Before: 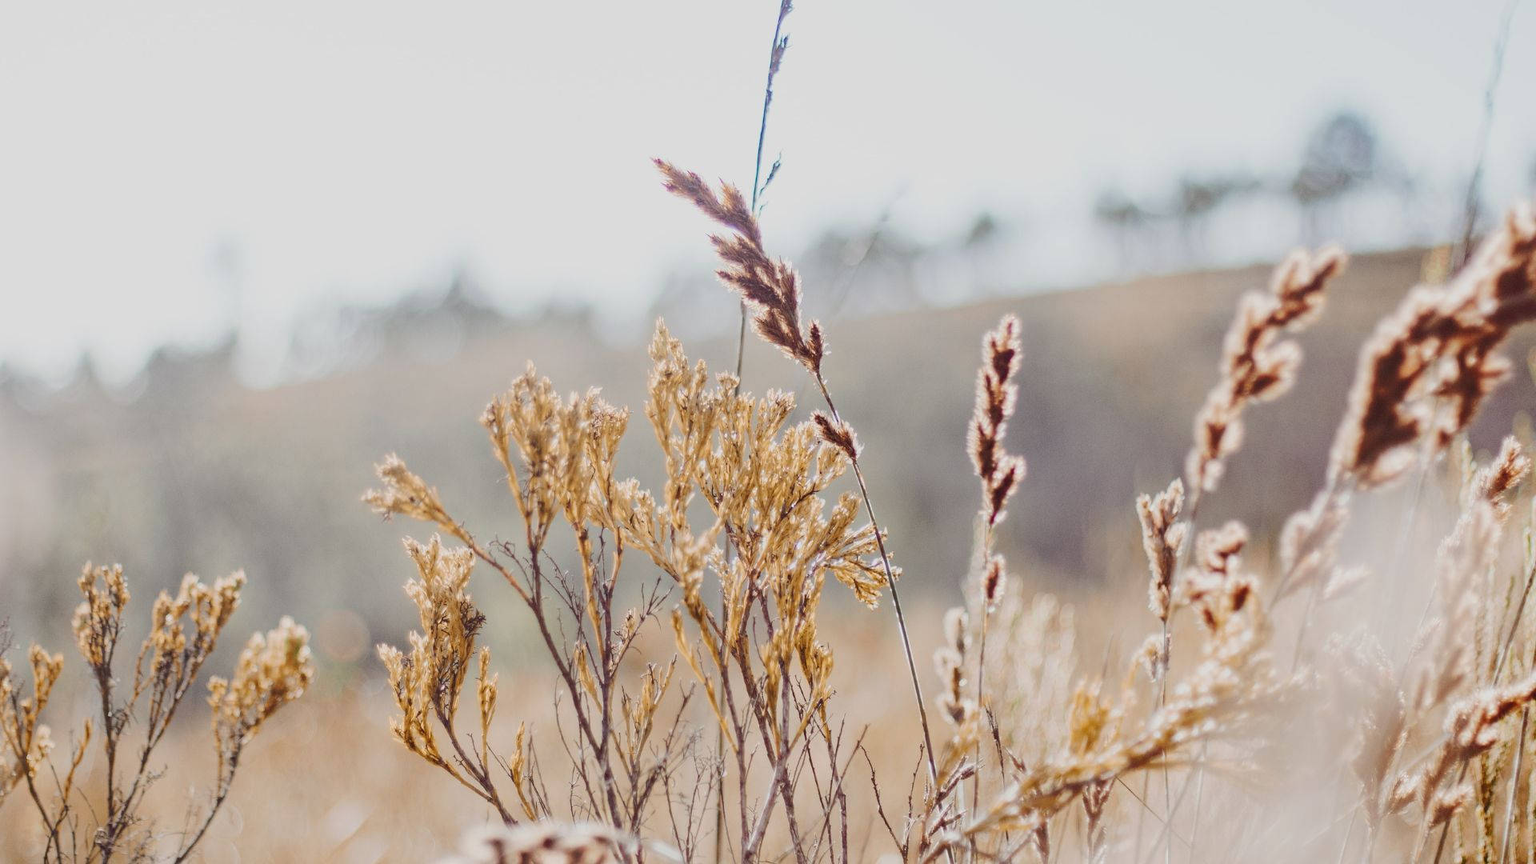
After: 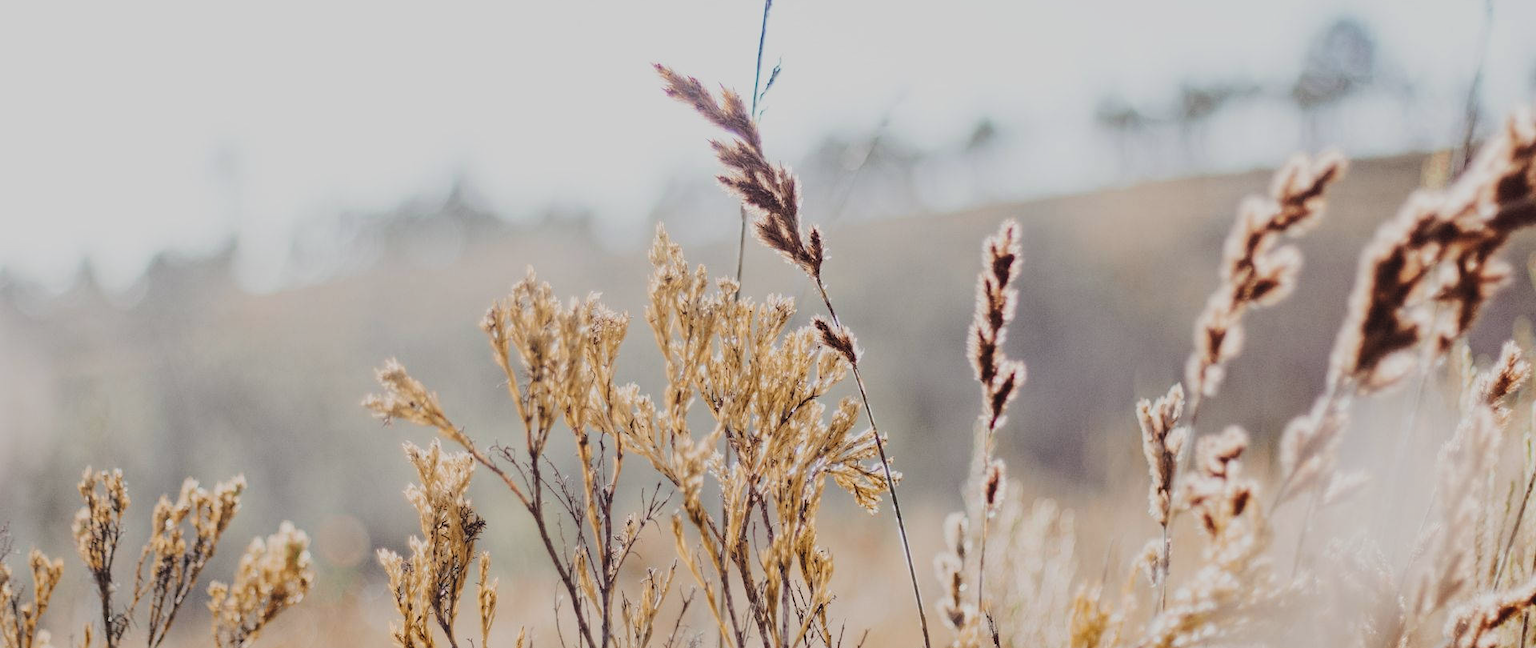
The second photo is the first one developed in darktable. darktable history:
filmic rgb: black relative exposure -5 EV, white relative exposure 3.2 EV, hardness 3.42, contrast 1.2, highlights saturation mix -30%
contrast brightness saturation: contrast -0.1, saturation -0.1
crop: top 11.038%, bottom 13.962%
tone equalizer: on, module defaults
